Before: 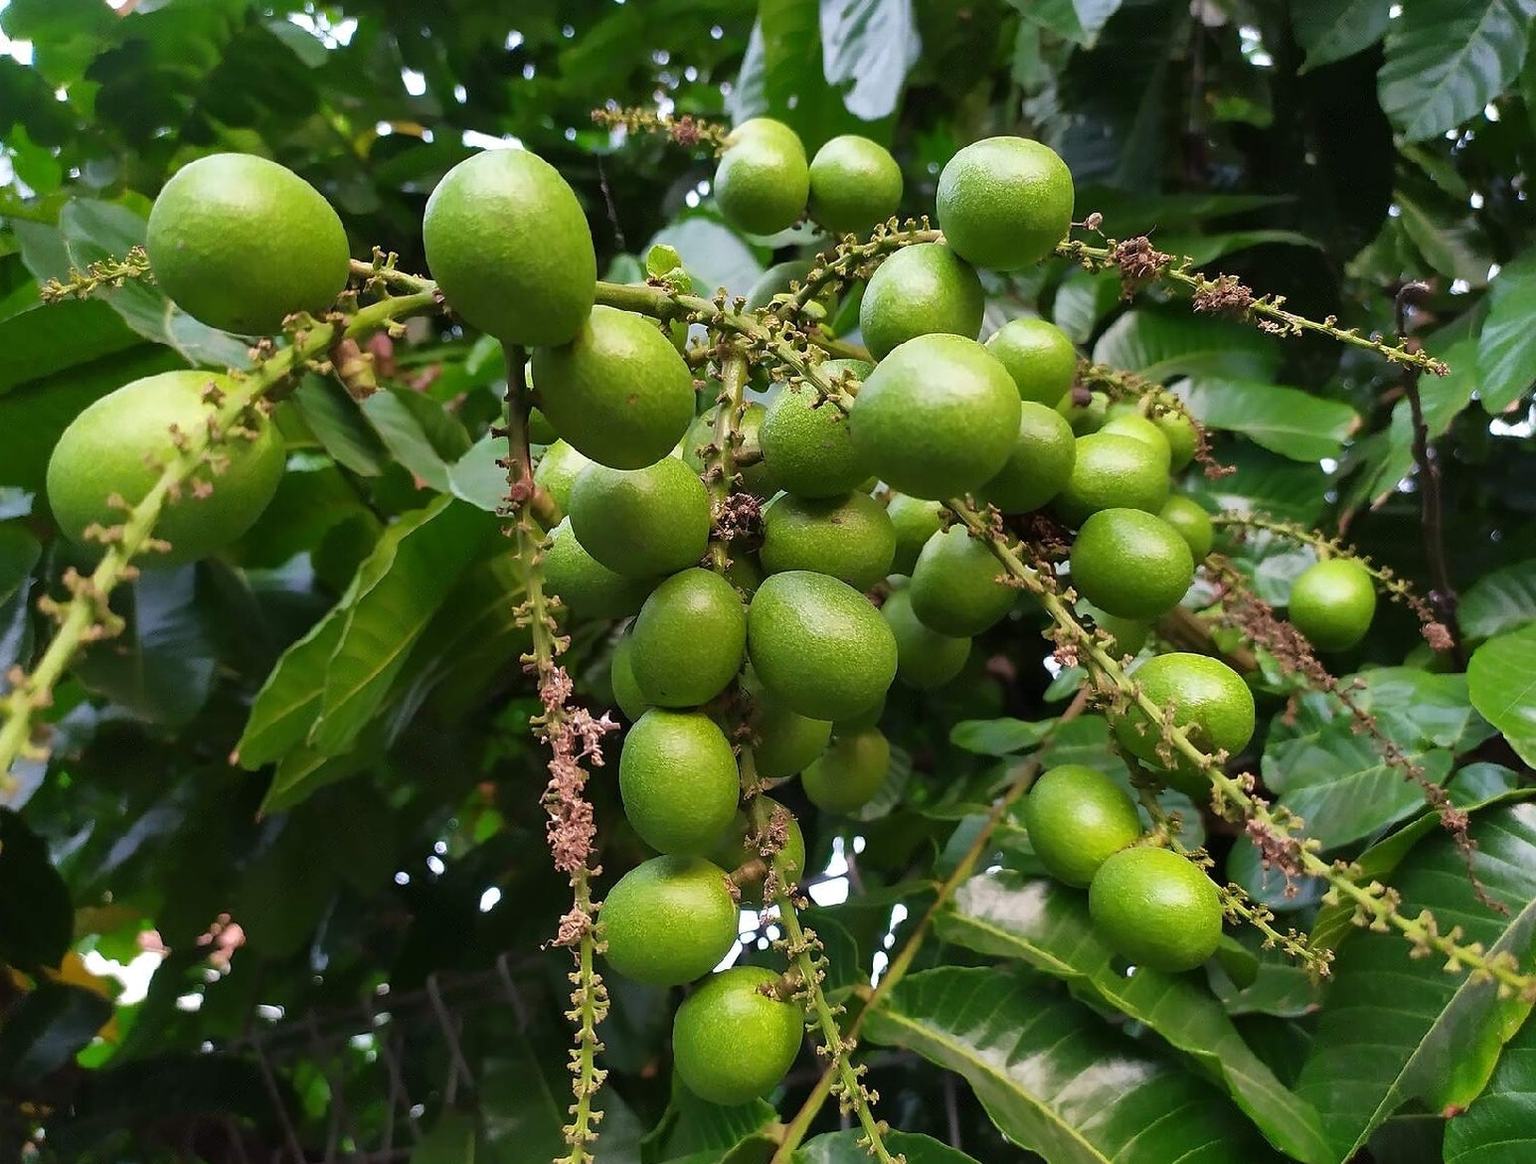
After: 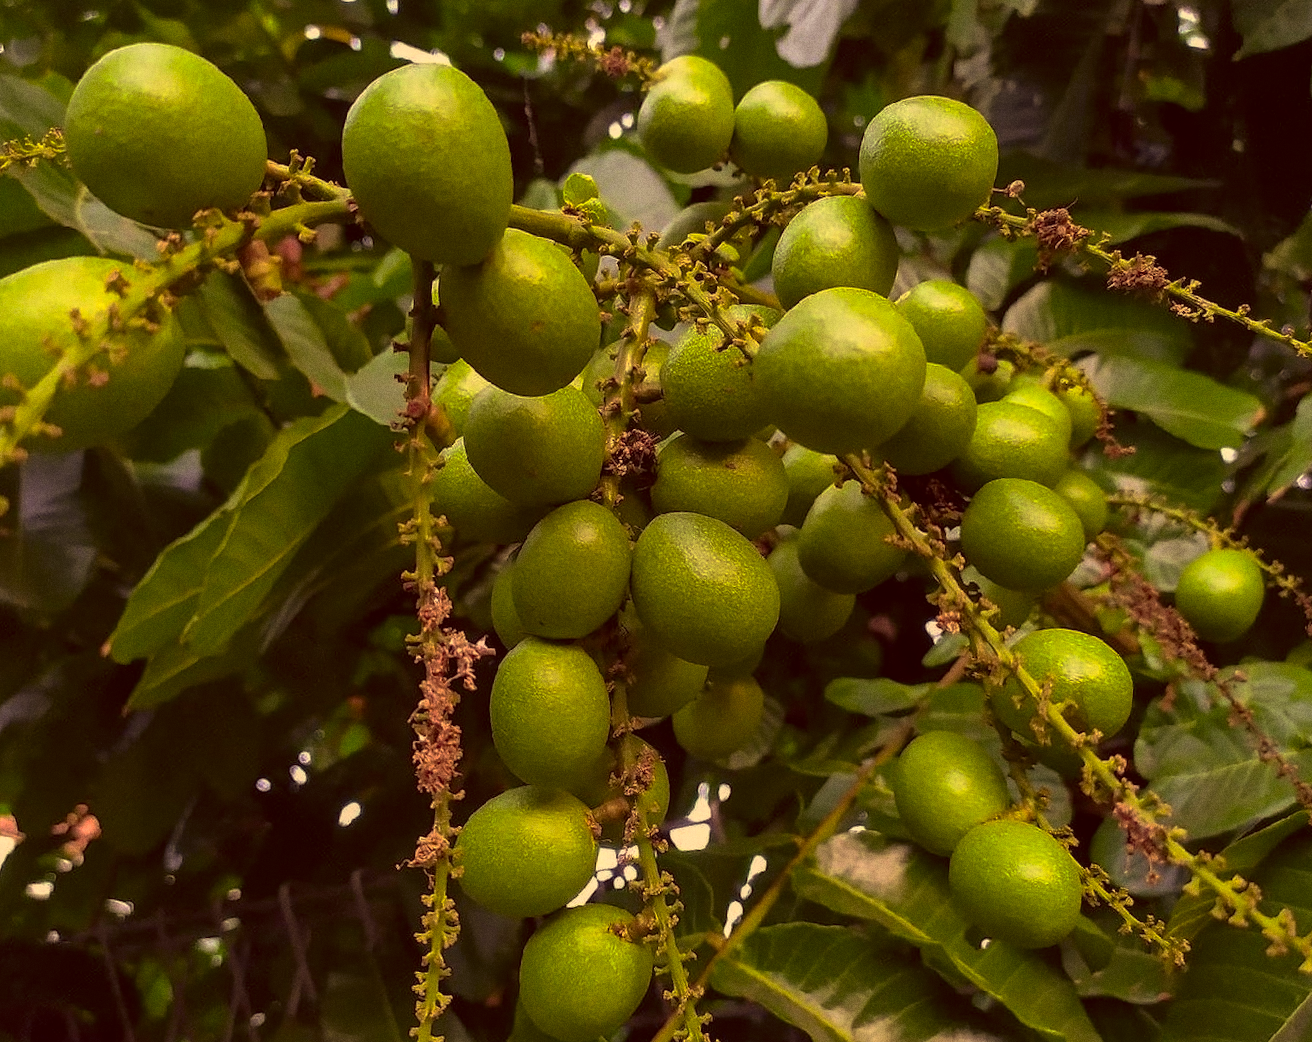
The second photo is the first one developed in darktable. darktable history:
rotate and perspective: rotation 5.12°, automatic cropping off
color correction: highlights a* 10.12, highlights b* 39.04, shadows a* 14.62, shadows b* 3.37
white balance: emerald 1
local contrast: detail 110%
crop and rotate: left 10.071%, top 10.071%, right 10.02%, bottom 10.02%
base curve: curves: ch0 [(0, 0) (0.595, 0.418) (1, 1)], preserve colors none
grain: on, module defaults
